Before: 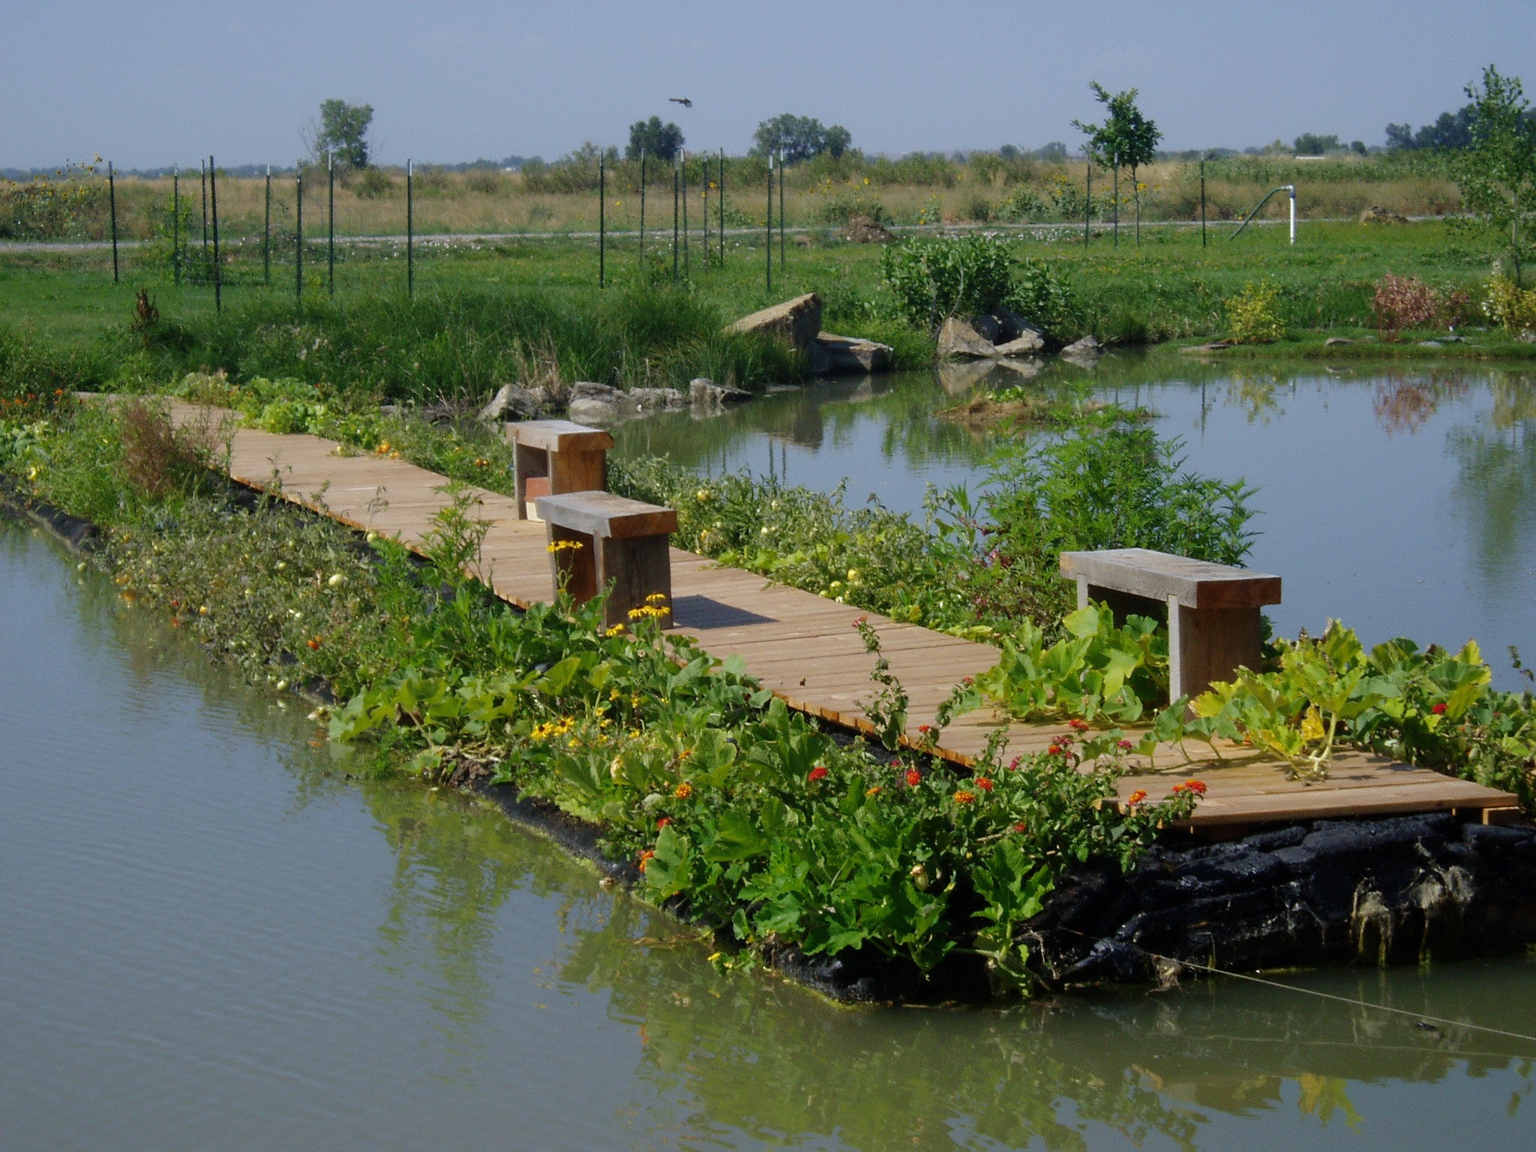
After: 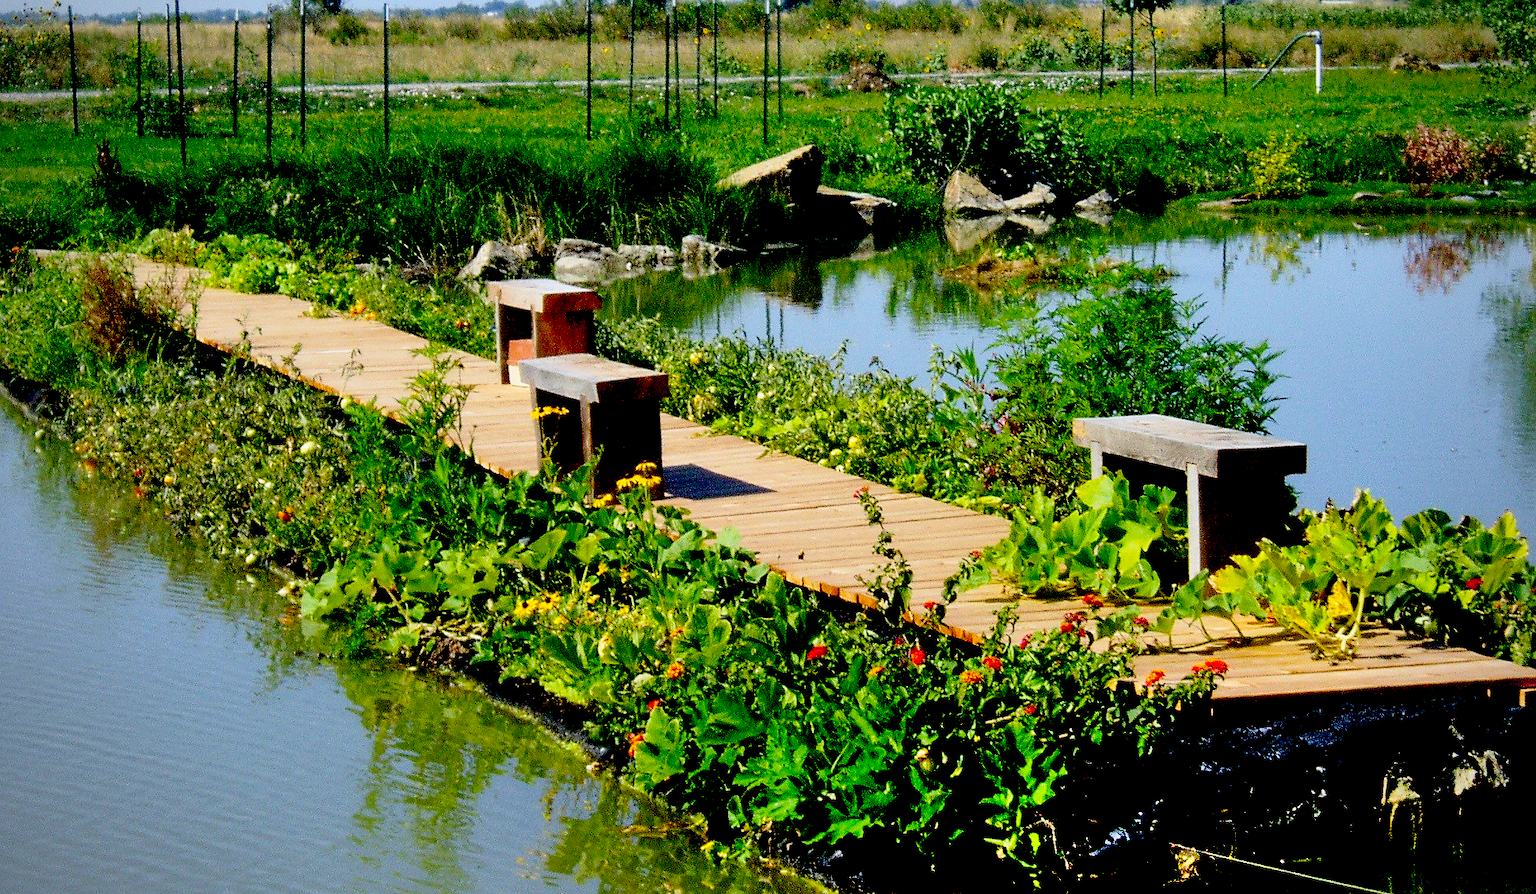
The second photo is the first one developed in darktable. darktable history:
shadows and highlights: low approximation 0.01, soften with gaussian
exposure: black level correction 0.055, exposure -0.032 EV, compensate exposure bias true, compensate highlight preservation false
crop and rotate: left 2.883%, top 13.599%, right 2.396%, bottom 12.873%
sharpen: radius 1.013, threshold 0.958
base curve: curves: ch0 [(0, 0) (0.088, 0.125) (0.176, 0.251) (0.354, 0.501) (0.613, 0.749) (1, 0.877)], preserve colors none
contrast brightness saturation: contrast 0.203, brightness 0.165, saturation 0.22
vignetting: brightness -0.412, saturation -0.301
